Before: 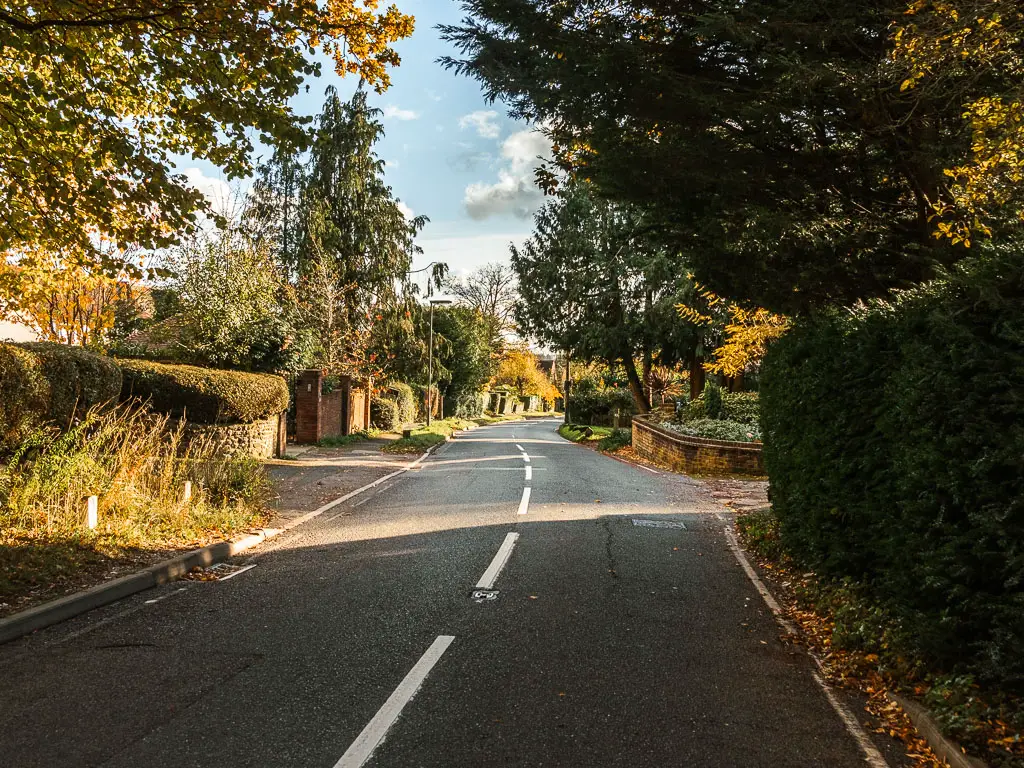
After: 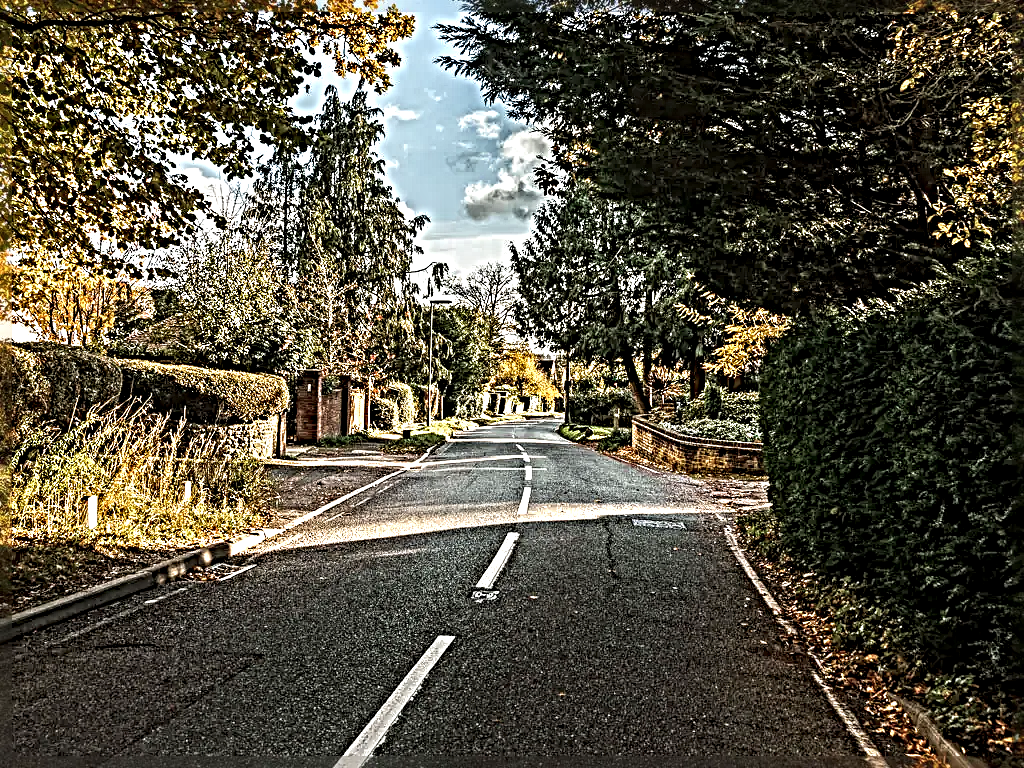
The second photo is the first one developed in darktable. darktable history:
sharpen: radius 6.263, amount 1.79, threshold 0.143
local contrast: highlights 60%, shadows 63%, detail 160%
